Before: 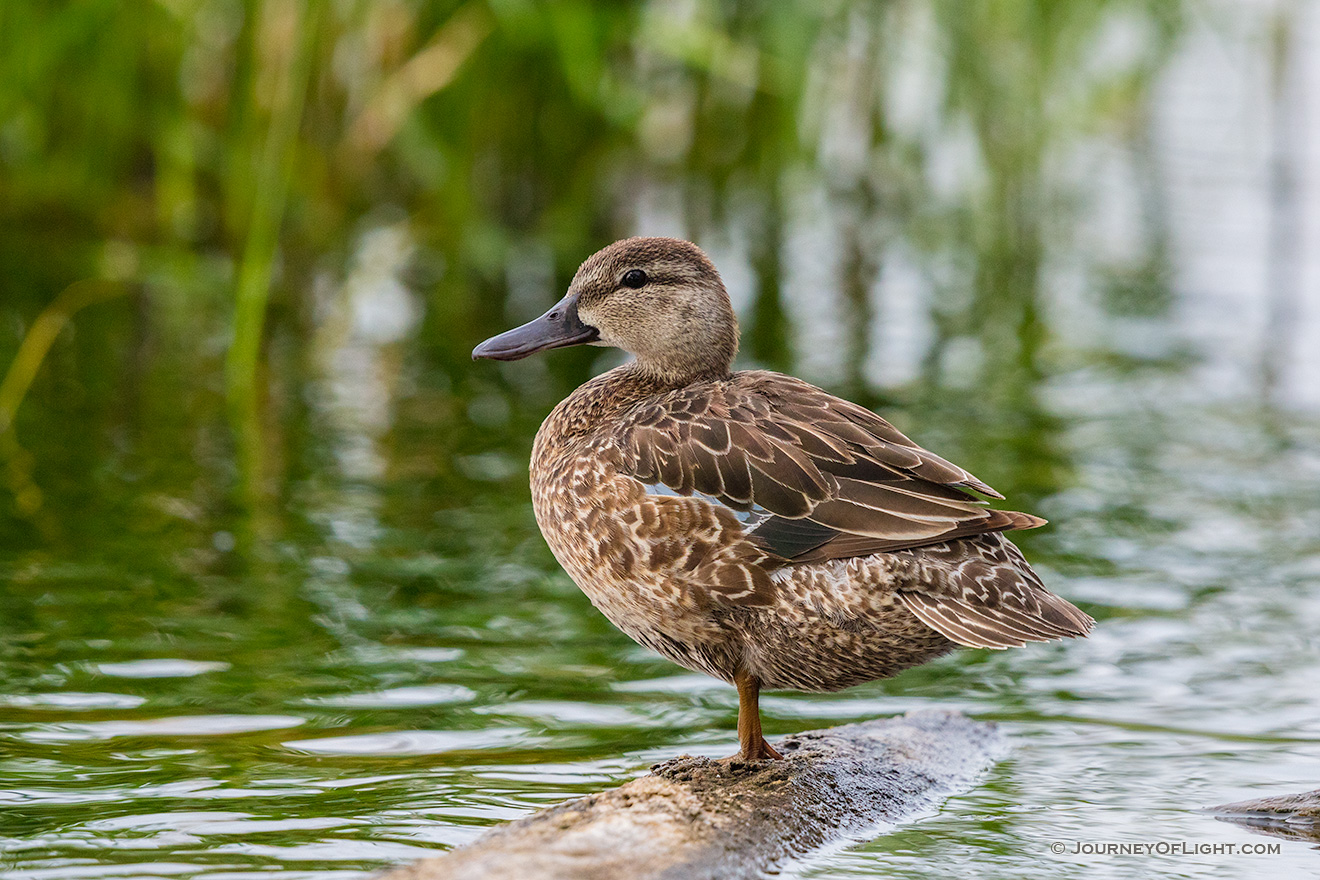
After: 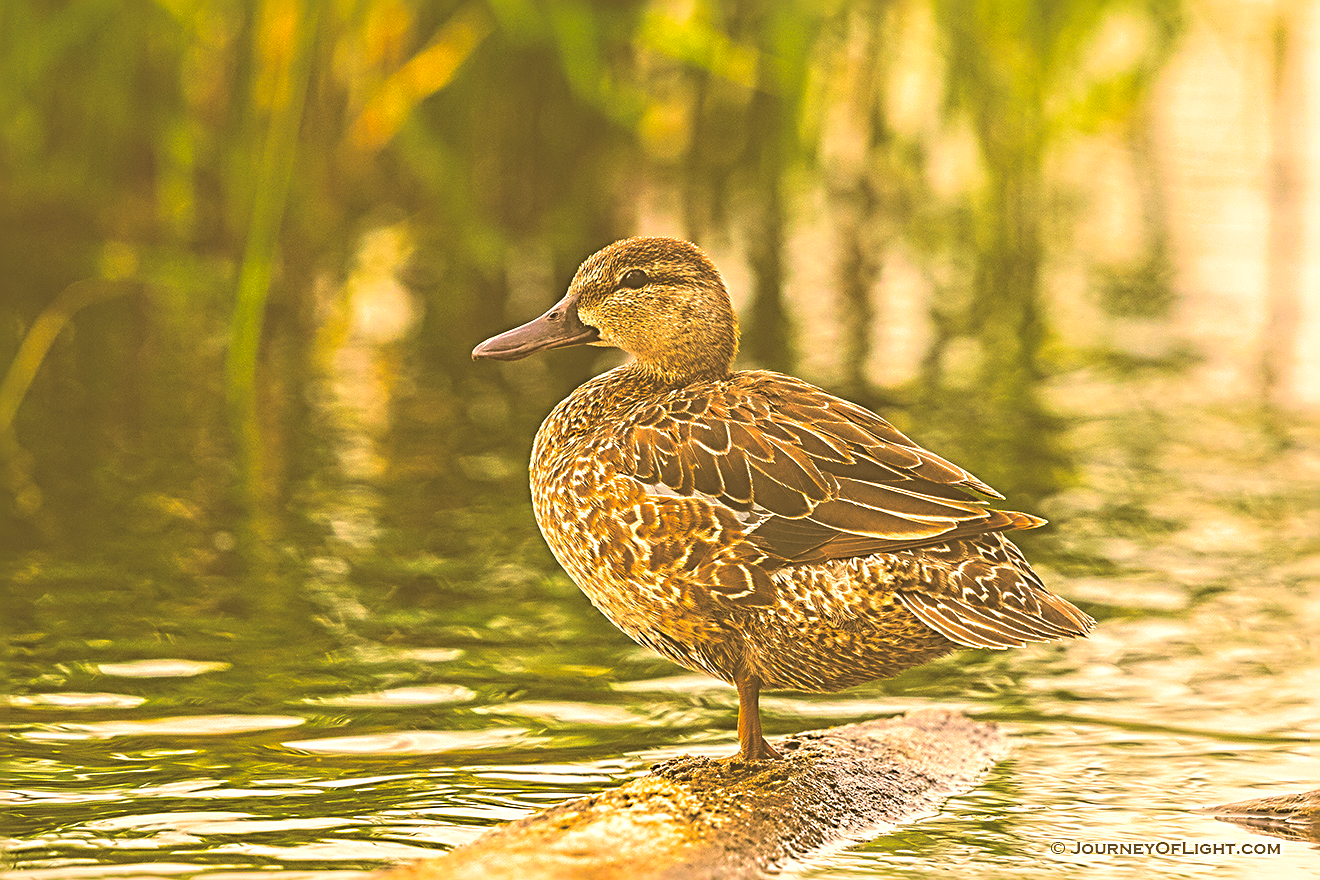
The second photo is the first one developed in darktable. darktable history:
exposure: black level correction -0.071, exposure 0.5 EV, compensate highlight preservation false
color correction: highlights a* 10.44, highlights b* 30.04, shadows a* 2.73, shadows b* 17.51, saturation 1.72
split-toning: shadows › hue 37.98°, highlights › hue 185.58°, balance -55.261
sharpen: radius 3.69, amount 0.928
